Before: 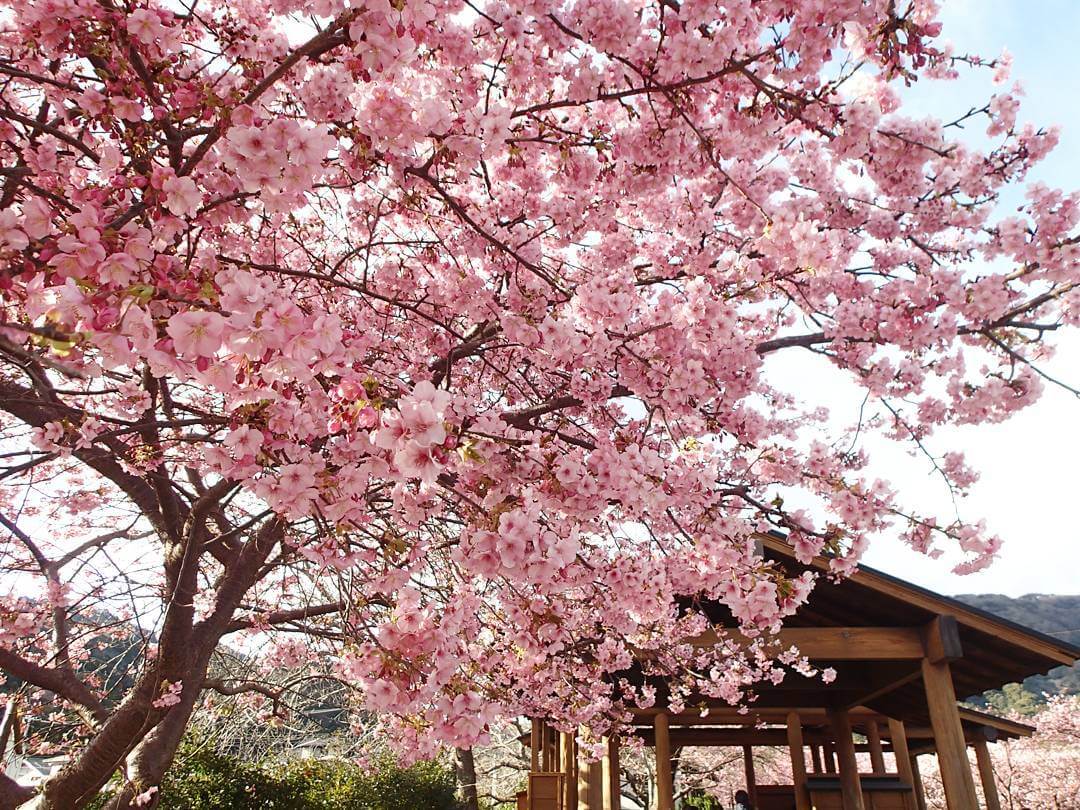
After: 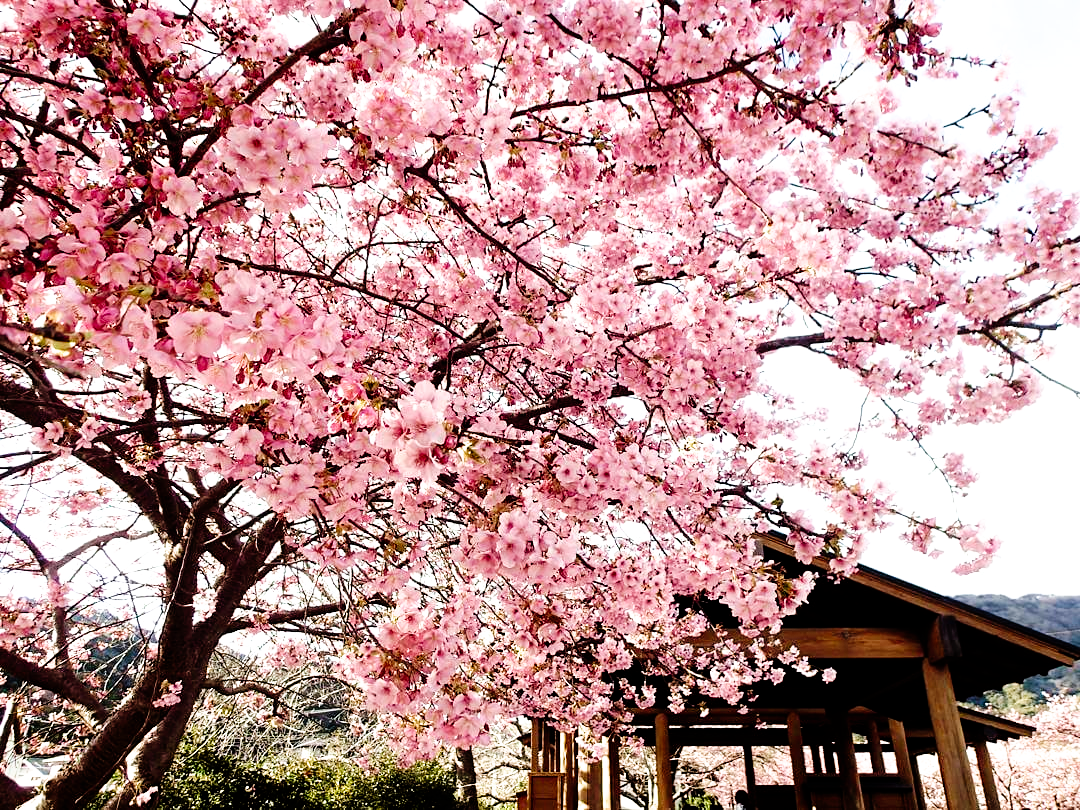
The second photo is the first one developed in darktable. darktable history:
velvia: strength 29.47%
tone curve: curves: ch0 [(0, 0) (0.003, 0) (0.011, 0.001) (0.025, 0.003) (0.044, 0.005) (0.069, 0.012) (0.1, 0.023) (0.136, 0.039) (0.177, 0.088) (0.224, 0.15) (0.277, 0.239) (0.335, 0.334) (0.399, 0.43) (0.468, 0.526) (0.543, 0.621) (0.623, 0.711) (0.709, 0.791) (0.801, 0.87) (0.898, 0.949) (1, 1)], preserve colors none
filmic rgb: black relative exposure -8.22 EV, white relative exposure 2.2 EV, target white luminance 99.883%, hardness 7.1, latitude 75.73%, contrast 1.318, highlights saturation mix -2.96%, shadows ↔ highlights balance 30.52%
